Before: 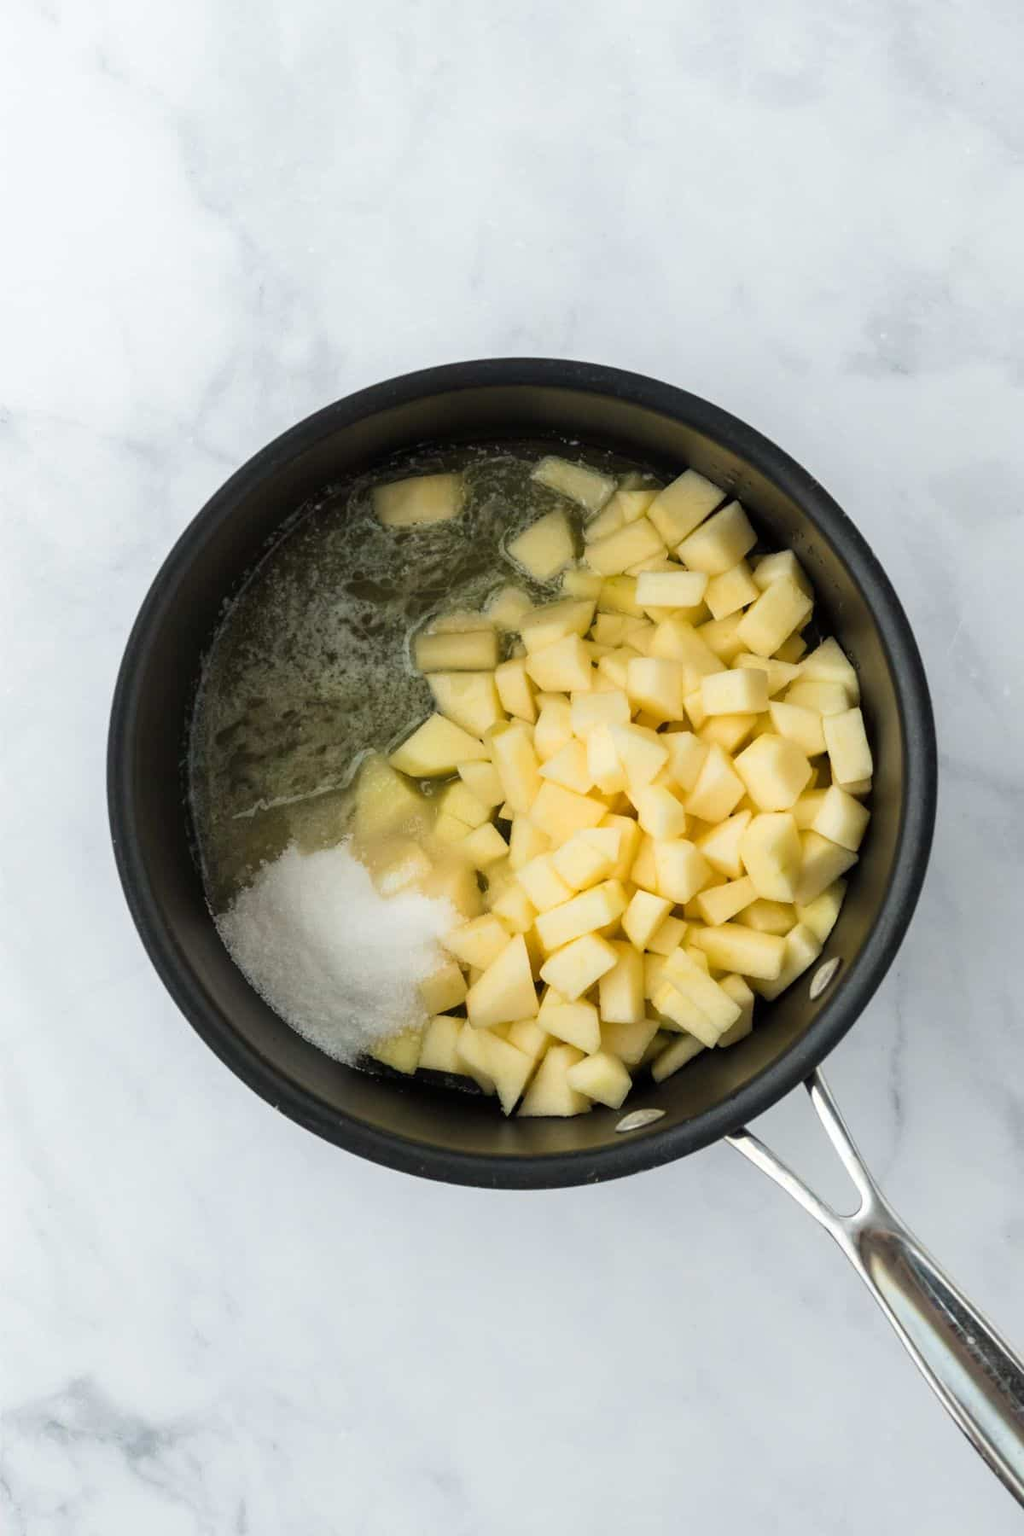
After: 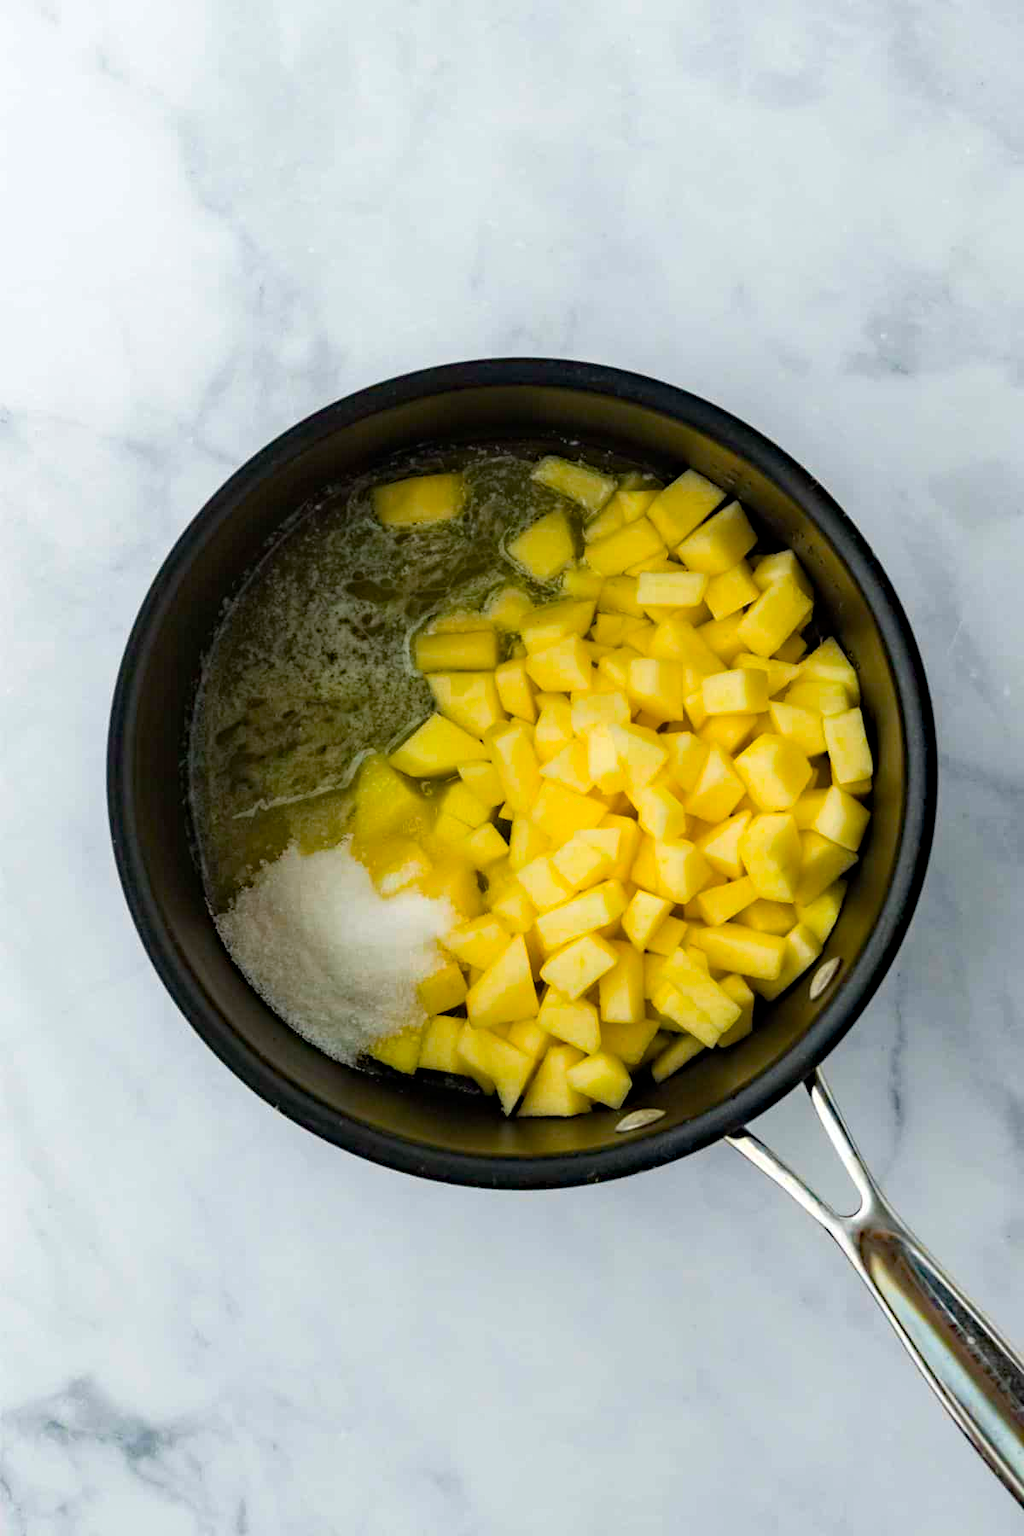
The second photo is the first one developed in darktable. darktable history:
color balance rgb: perceptual saturation grading › global saturation 25.707%, global vibrance 20%
haze removal: strength 0.527, distance 0.923, compatibility mode true, adaptive false
